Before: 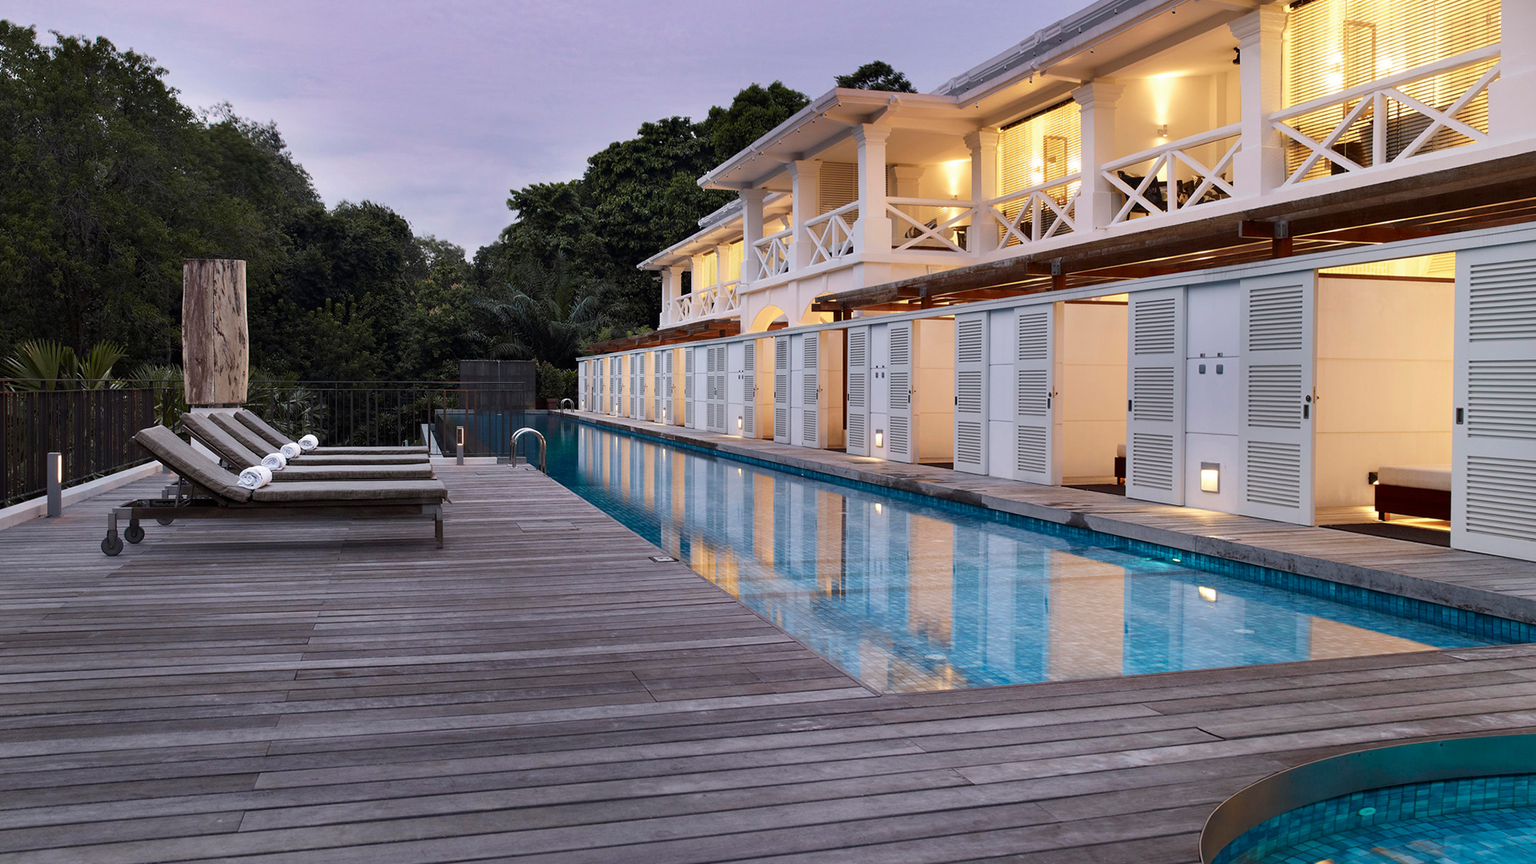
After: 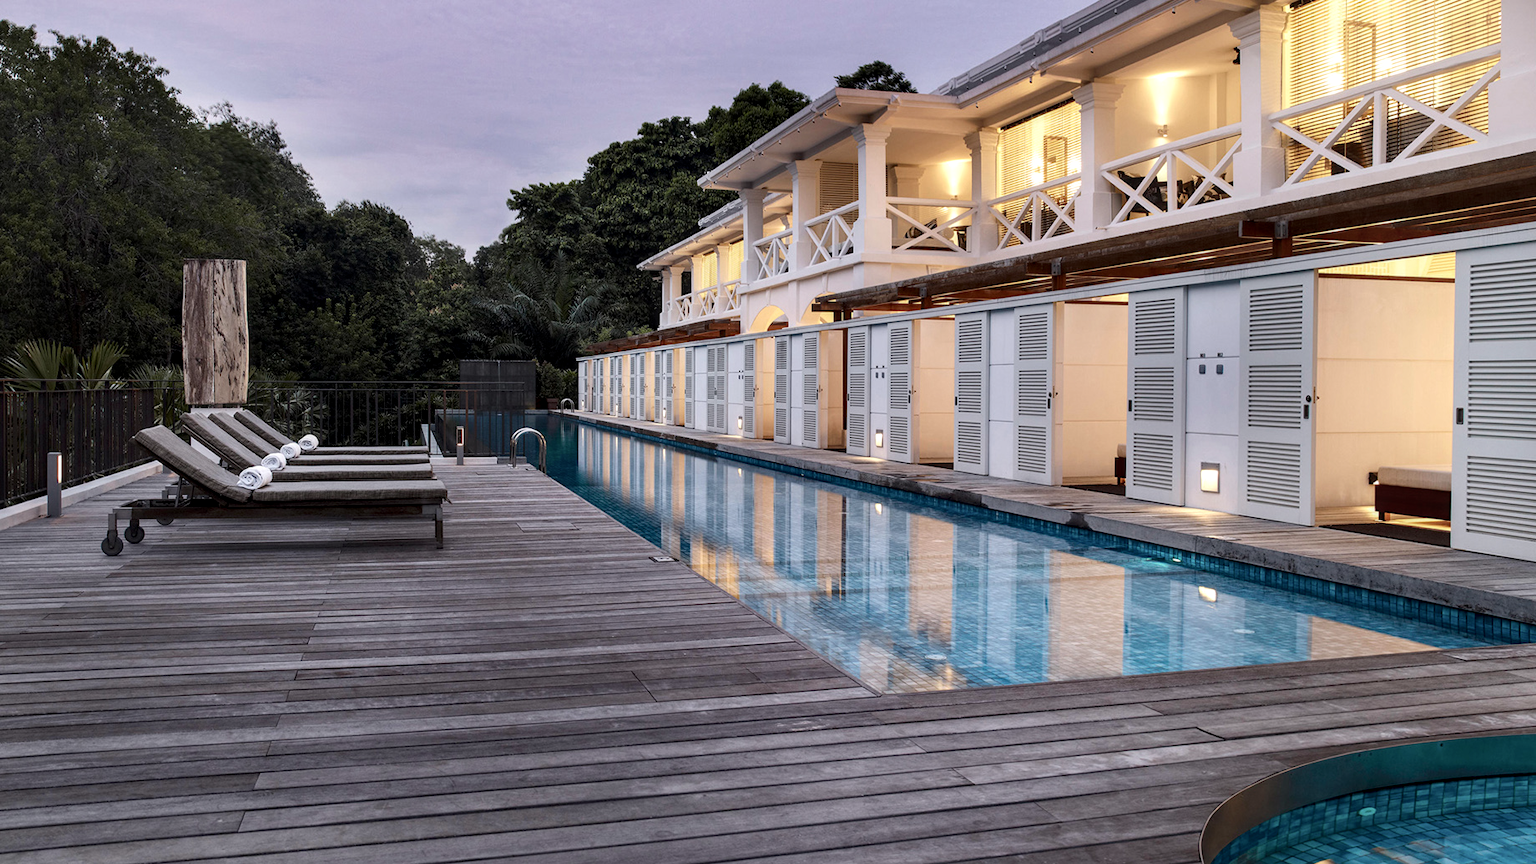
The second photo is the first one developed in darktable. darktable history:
contrast brightness saturation: contrast 0.111, saturation -0.167
local contrast: detail 130%
tone equalizer: on, module defaults
